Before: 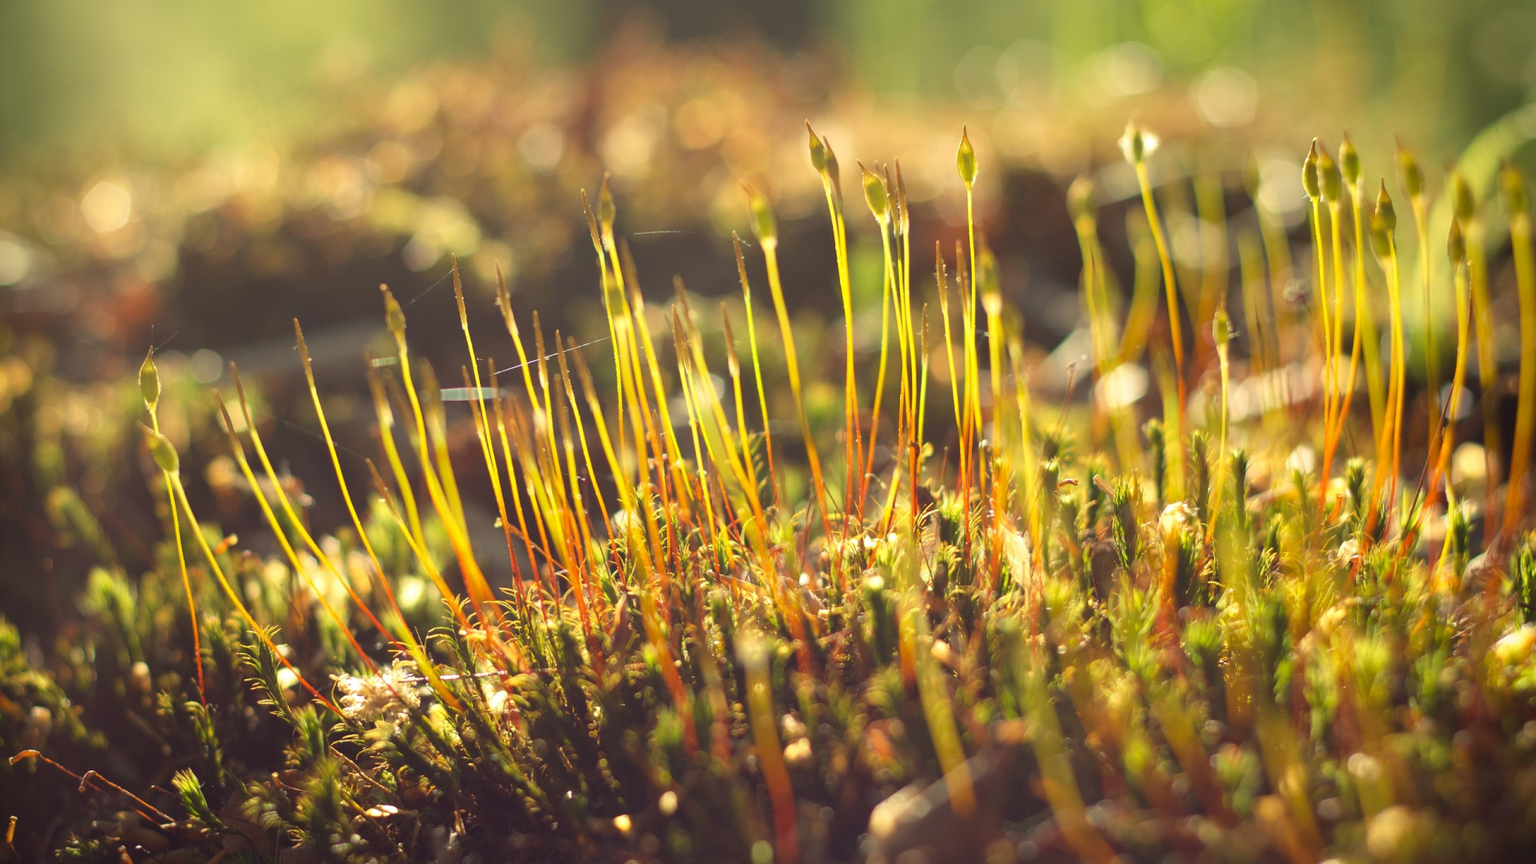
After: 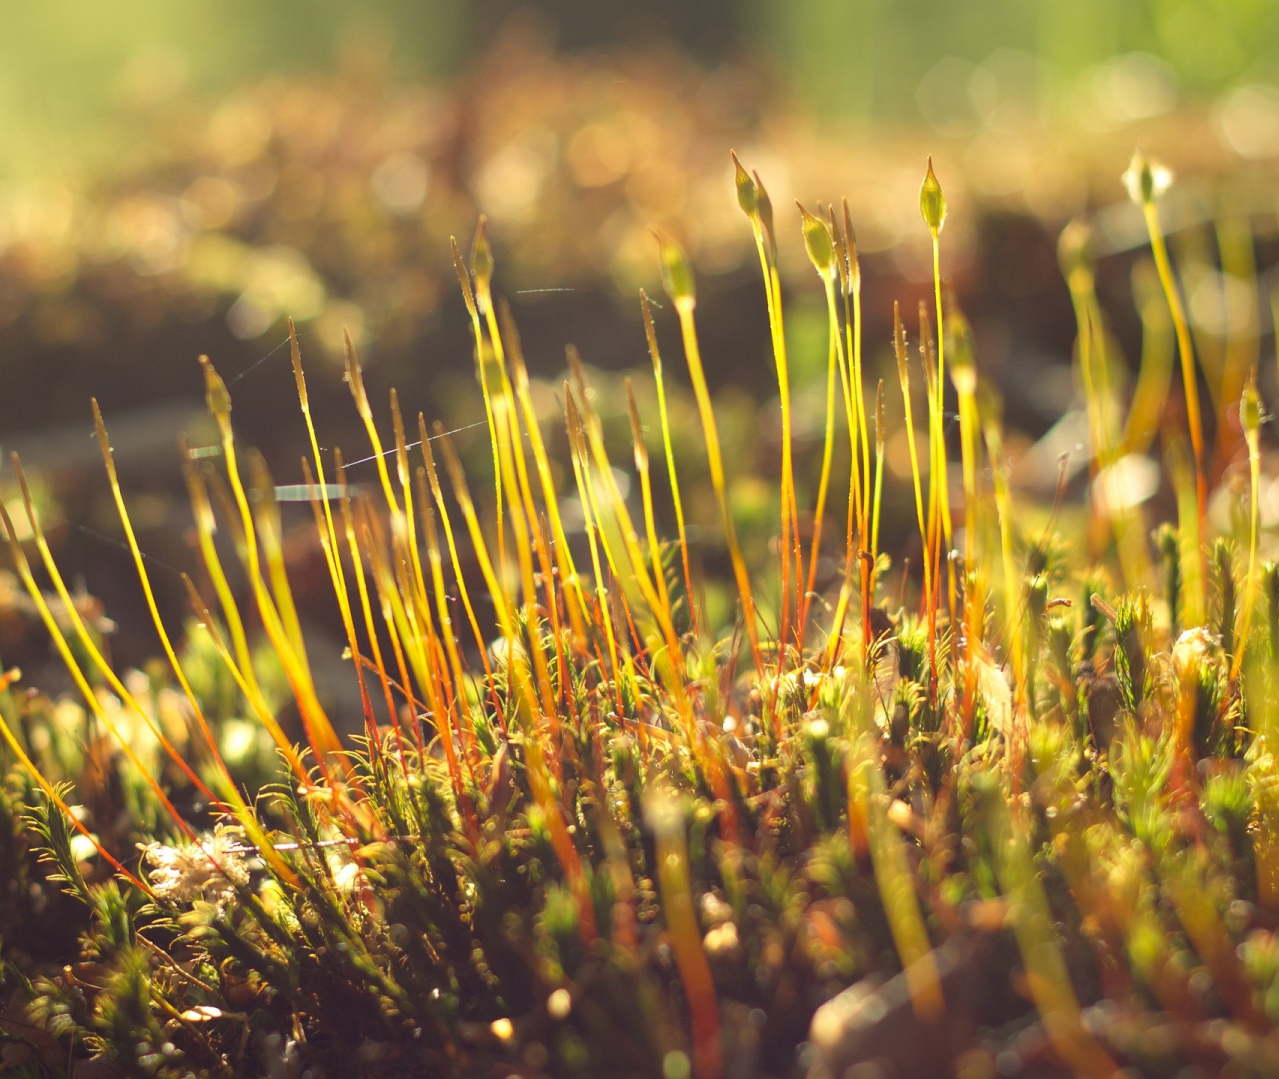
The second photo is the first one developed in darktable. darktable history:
crop and rotate: left 14.399%, right 18.958%
